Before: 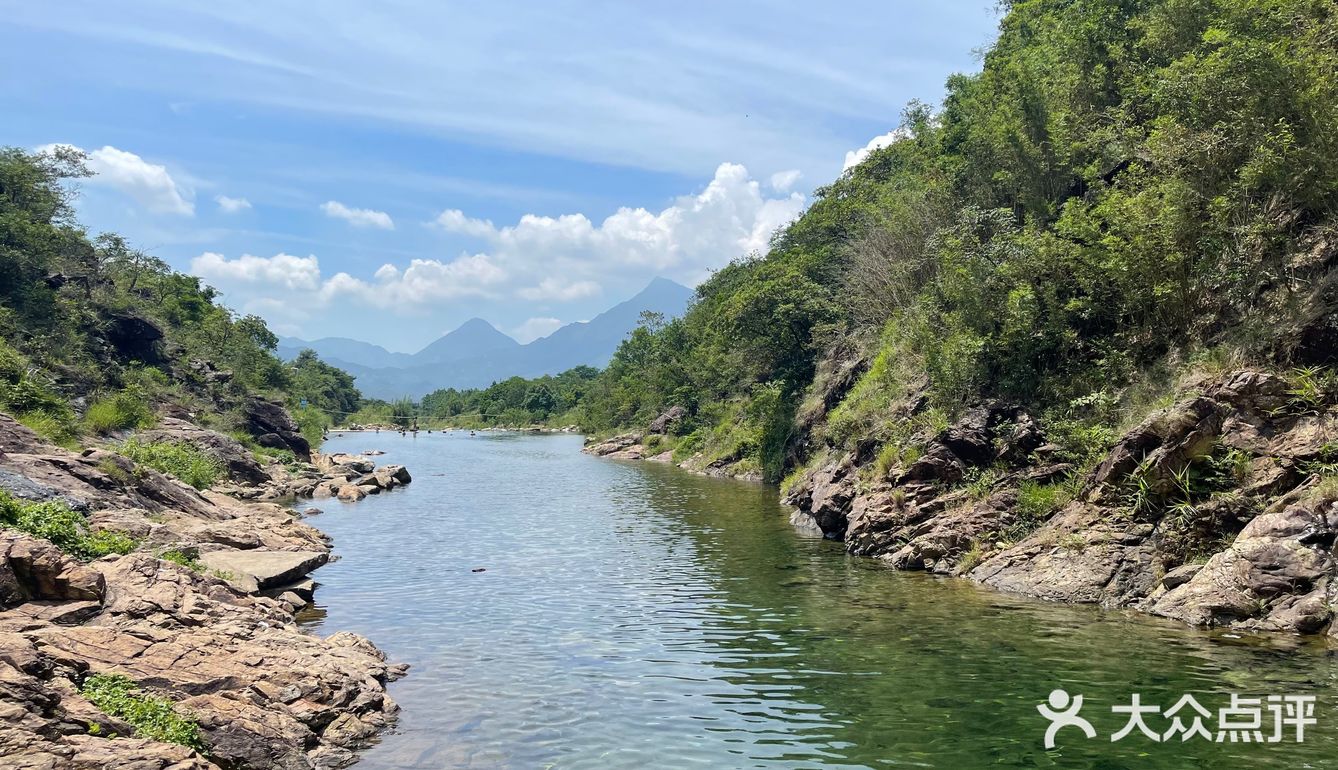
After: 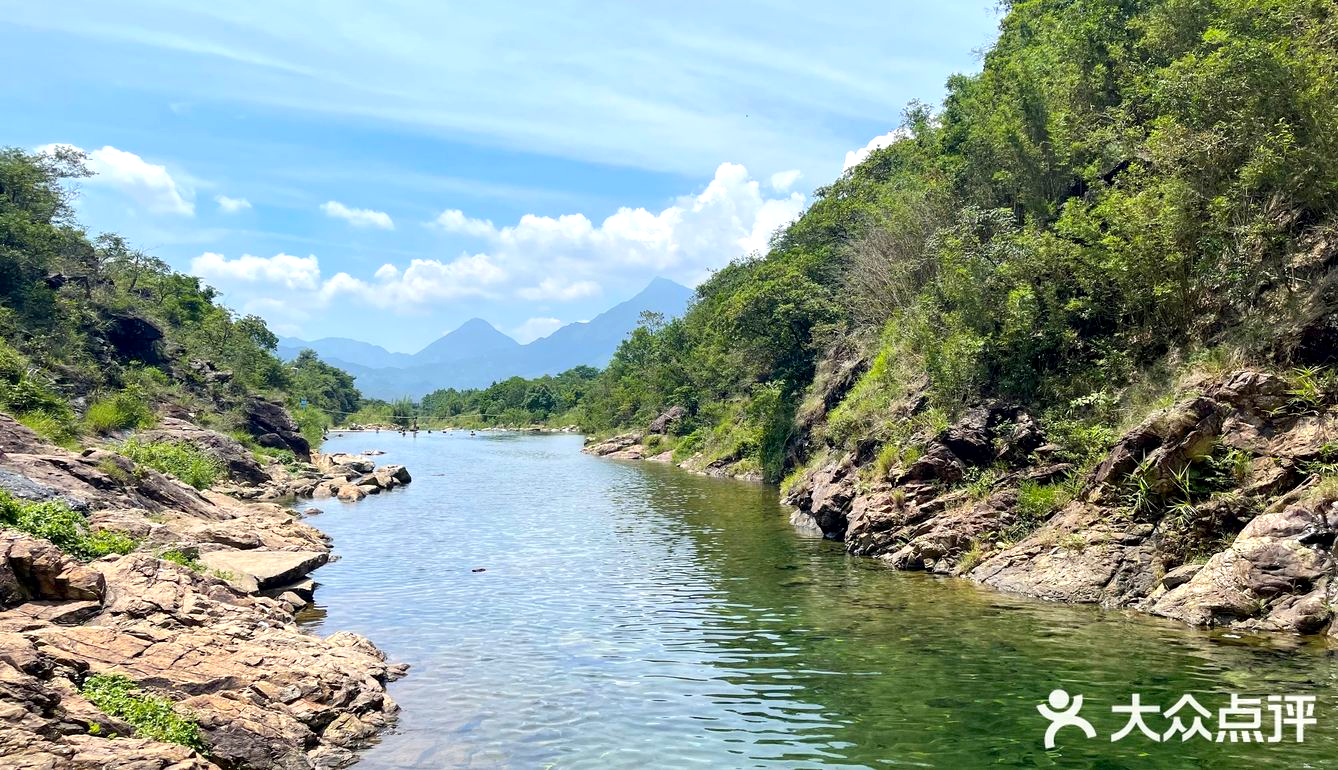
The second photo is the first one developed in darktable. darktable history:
exposure: black level correction 0.003, exposure 0.391 EV, compensate highlight preservation false
contrast brightness saturation: contrast 0.045, saturation 0.158
